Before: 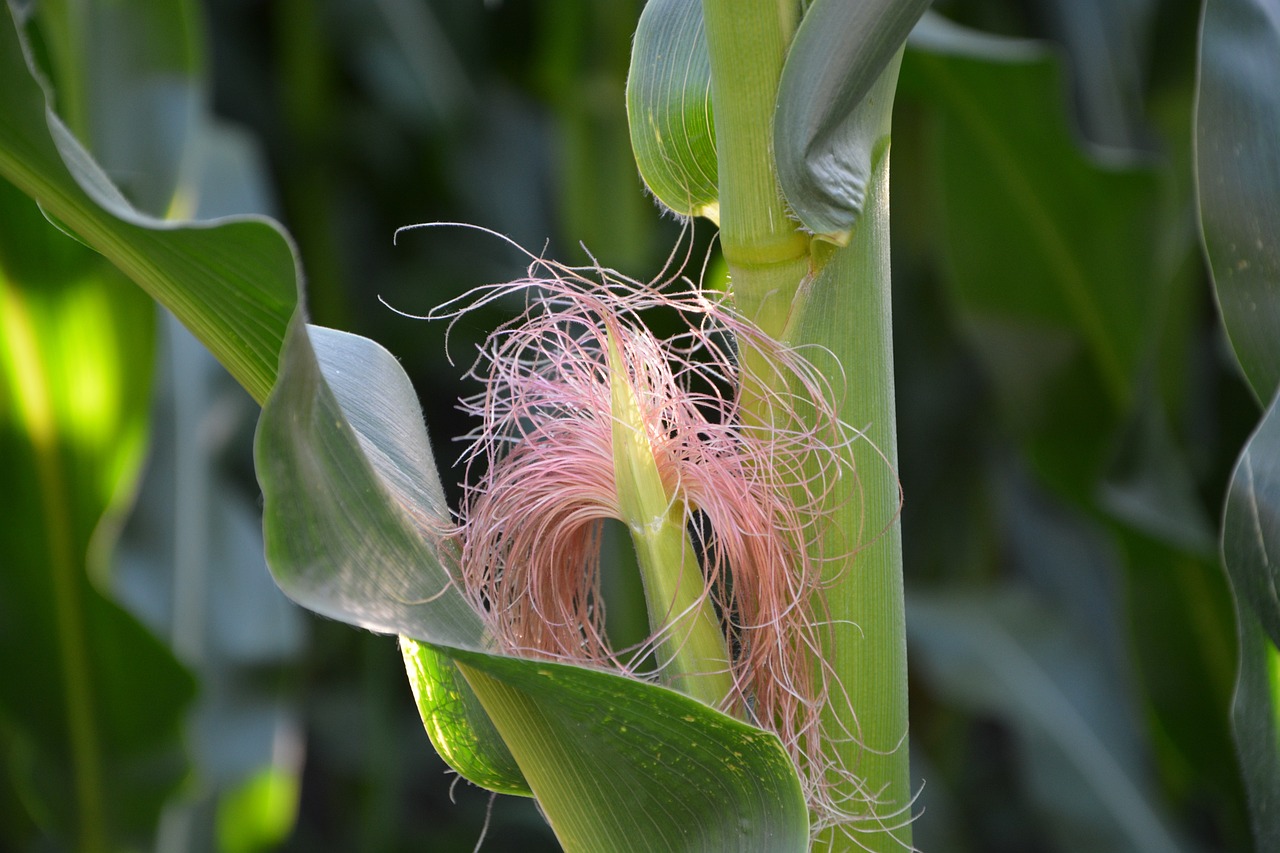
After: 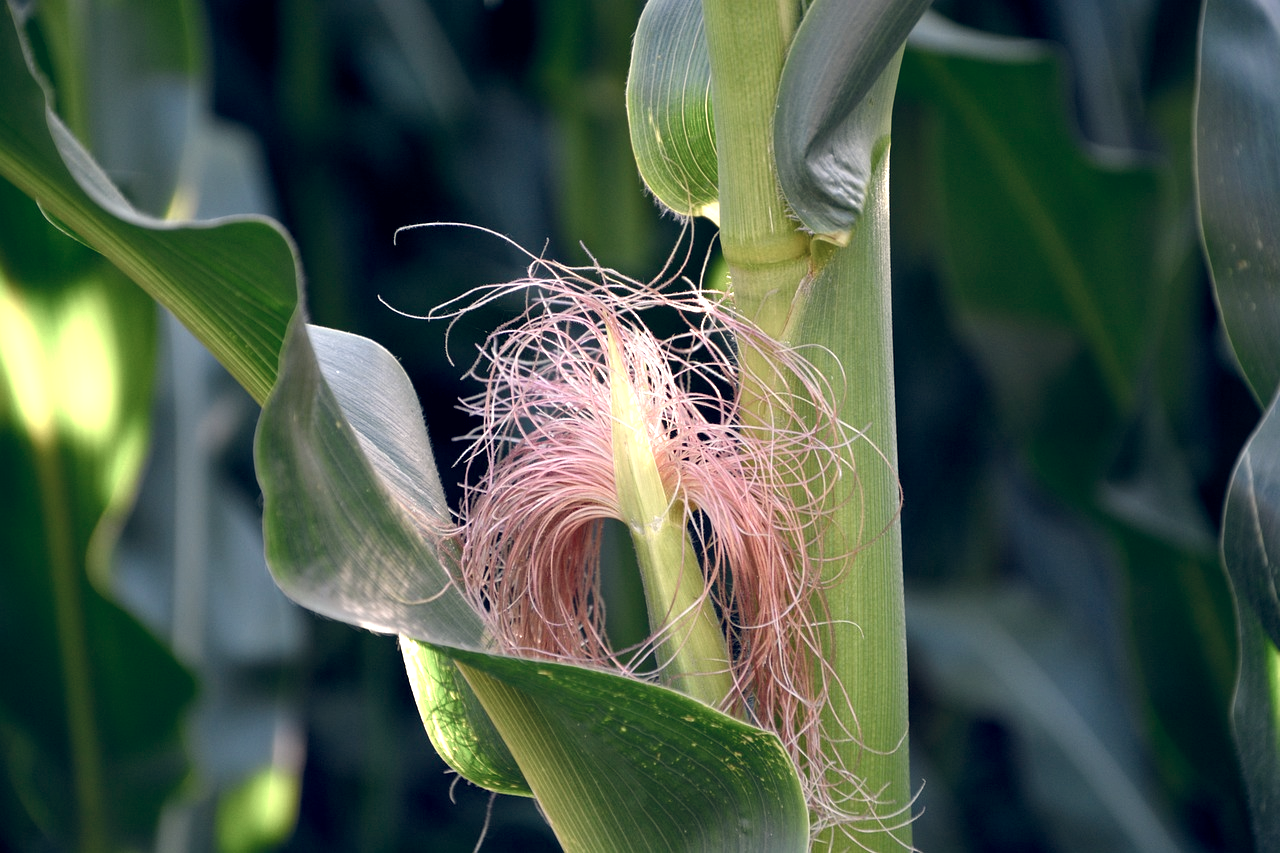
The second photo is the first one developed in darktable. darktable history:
color balance rgb: highlights gain › chroma 2.84%, highlights gain › hue 60.53°, global offset › chroma 0.254%, global offset › hue 258.25°, perceptual saturation grading › global saturation 0.951%, perceptual saturation grading › highlights -31.969%, perceptual saturation grading › mid-tones 5.21%, perceptual saturation grading › shadows 17.867%, global vibrance 10.025%, contrast 15.62%, saturation formula JzAzBz (2021)
local contrast: highlights 105%, shadows 102%, detail 119%, midtone range 0.2
